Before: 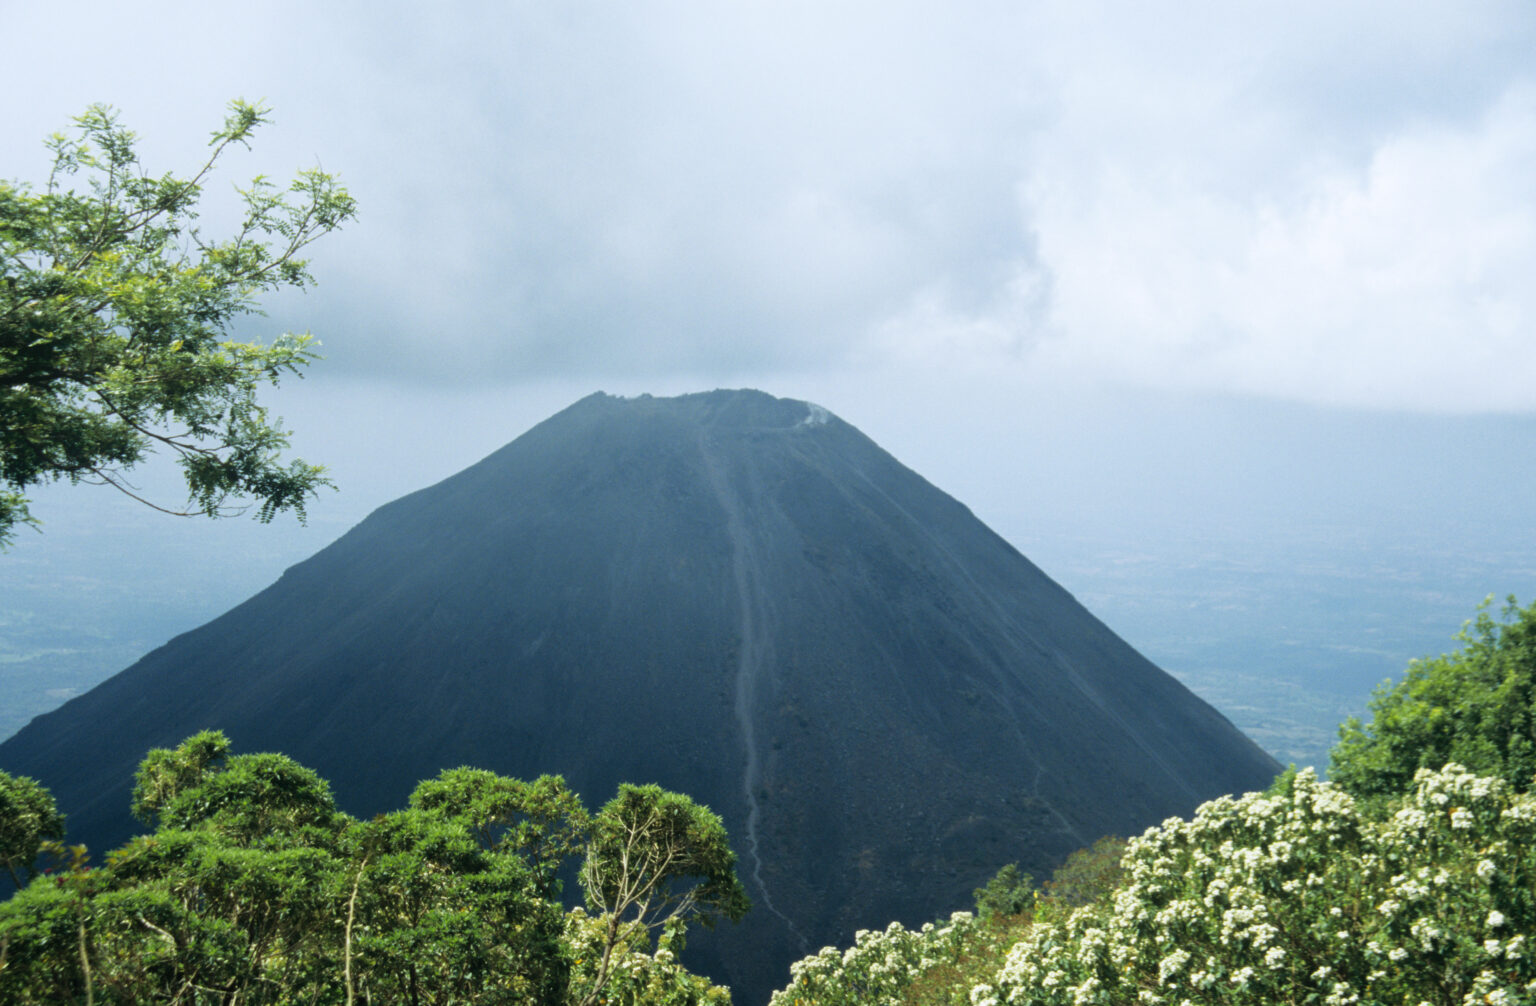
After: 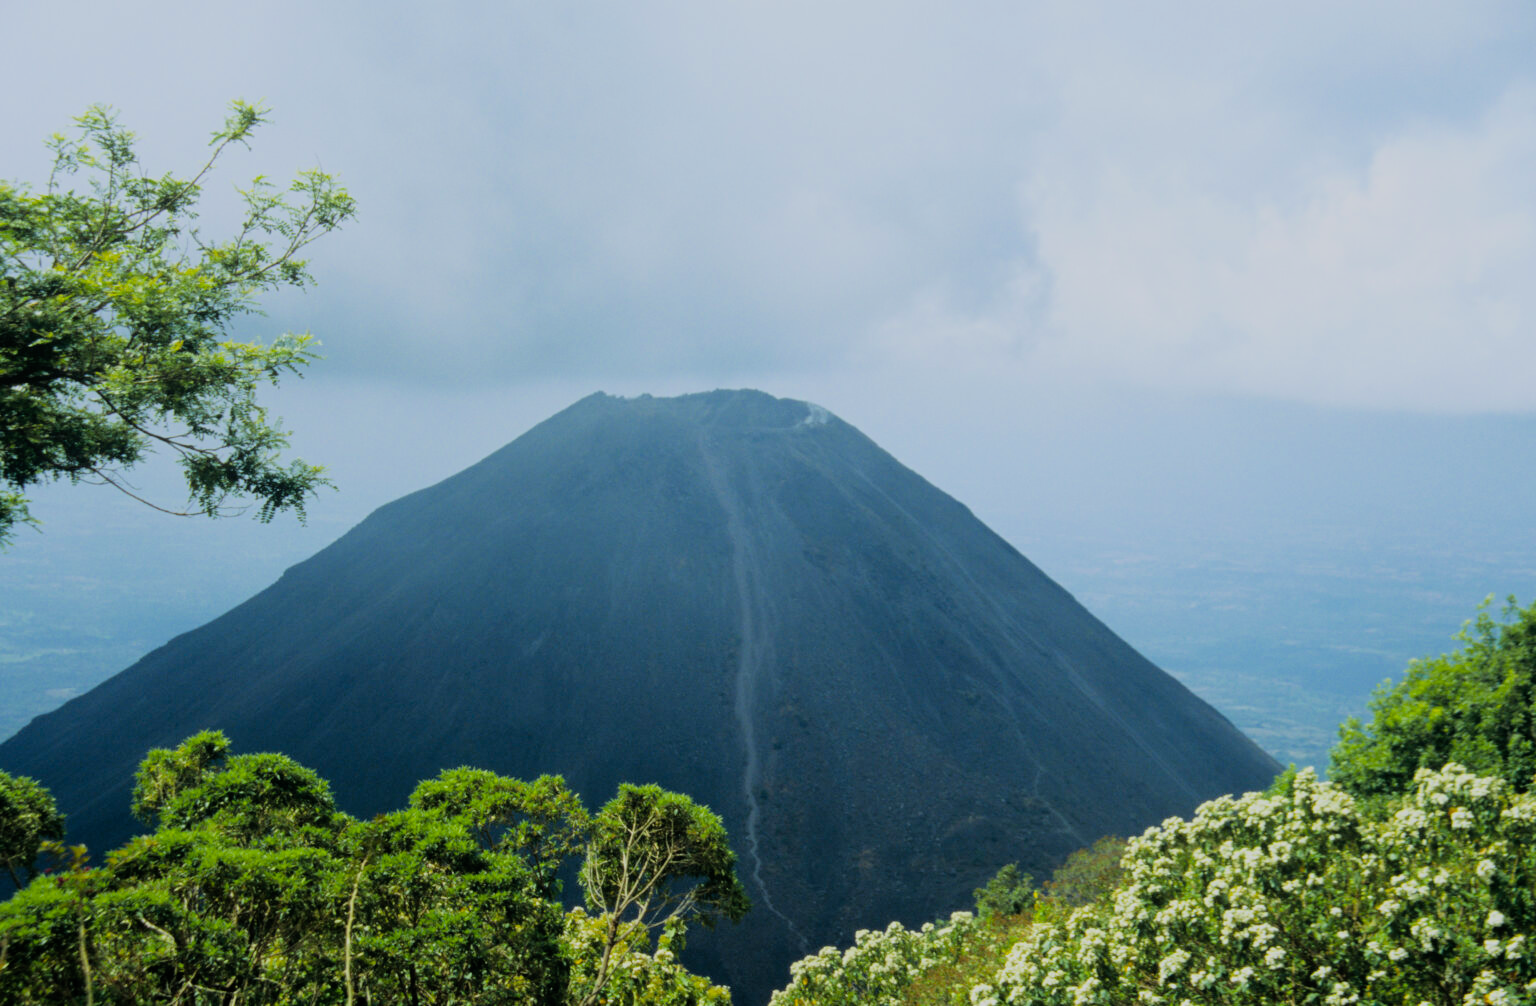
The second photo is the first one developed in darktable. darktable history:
color balance rgb: perceptual saturation grading › global saturation 25%, global vibrance 10%
filmic rgb: black relative exposure -7.65 EV, white relative exposure 4.56 EV, hardness 3.61, color science v6 (2022)
